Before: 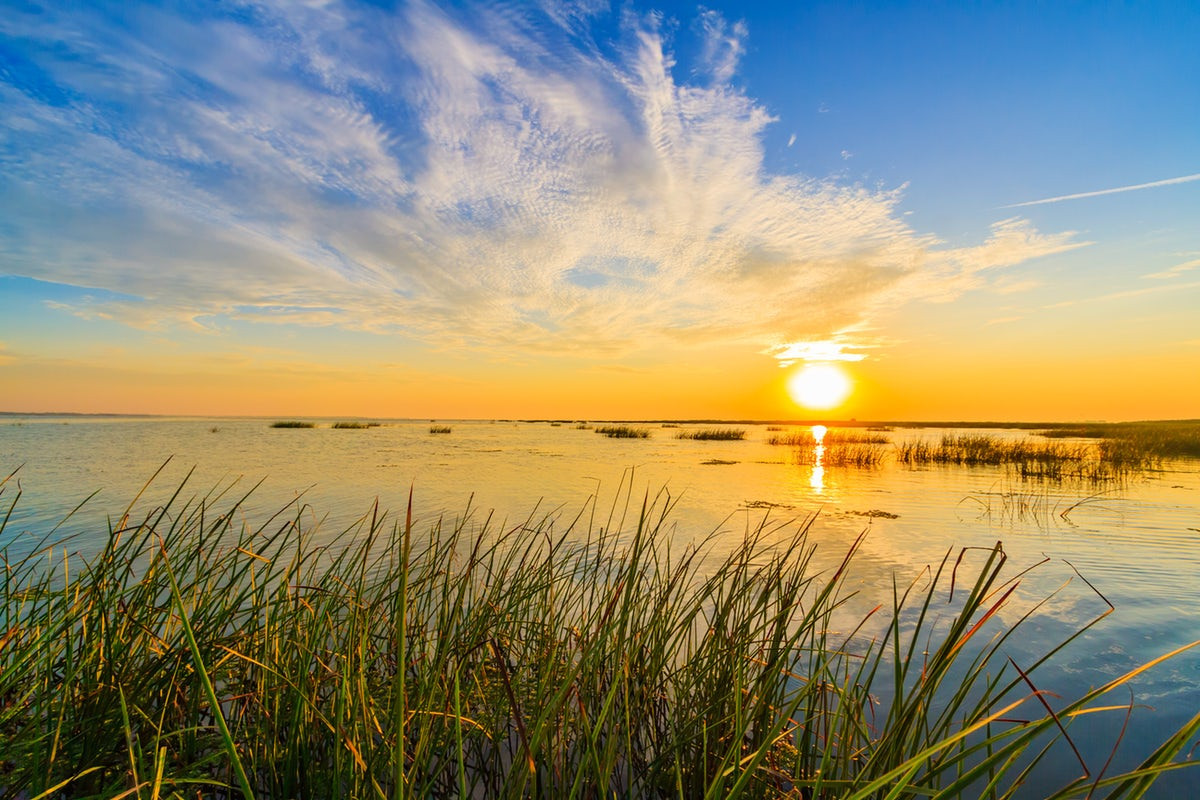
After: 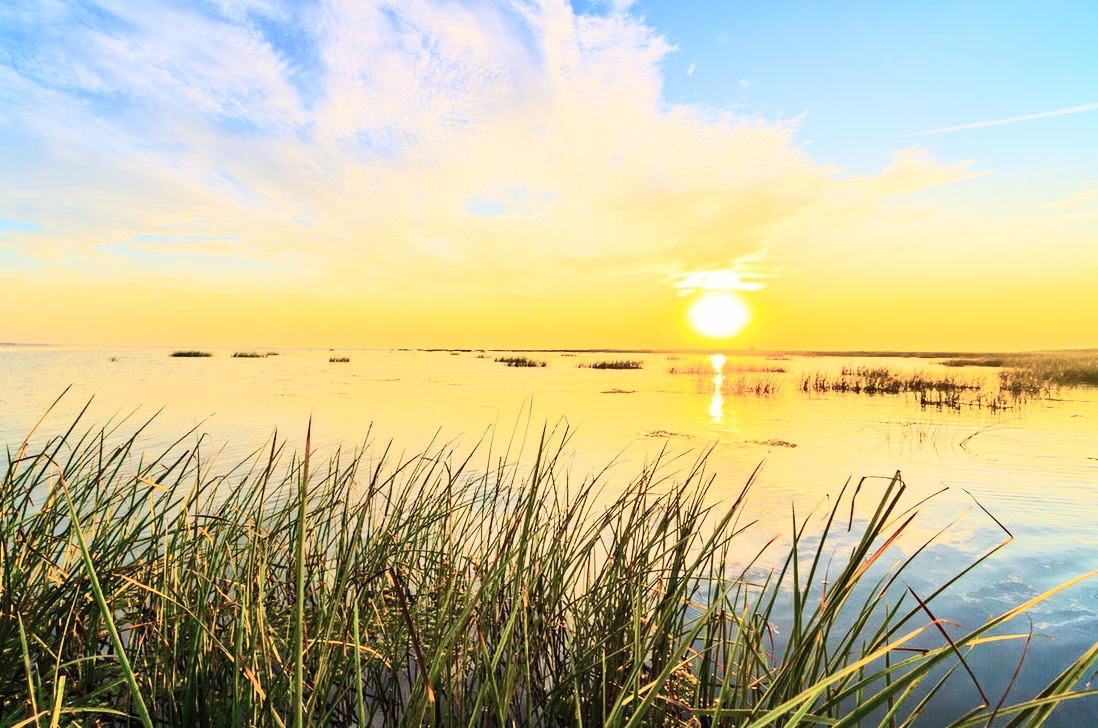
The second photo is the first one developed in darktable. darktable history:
tone curve: curves: ch0 [(0, 0) (0.003, 0.004) (0.011, 0.015) (0.025, 0.034) (0.044, 0.061) (0.069, 0.095) (0.1, 0.137) (0.136, 0.187) (0.177, 0.244) (0.224, 0.308) (0.277, 0.415) (0.335, 0.532) (0.399, 0.642) (0.468, 0.747) (0.543, 0.829) (0.623, 0.886) (0.709, 0.924) (0.801, 0.951) (0.898, 0.975) (1, 1)], color space Lab, independent channels, preserve colors none
crop and rotate: left 8.491%, top 8.886%
